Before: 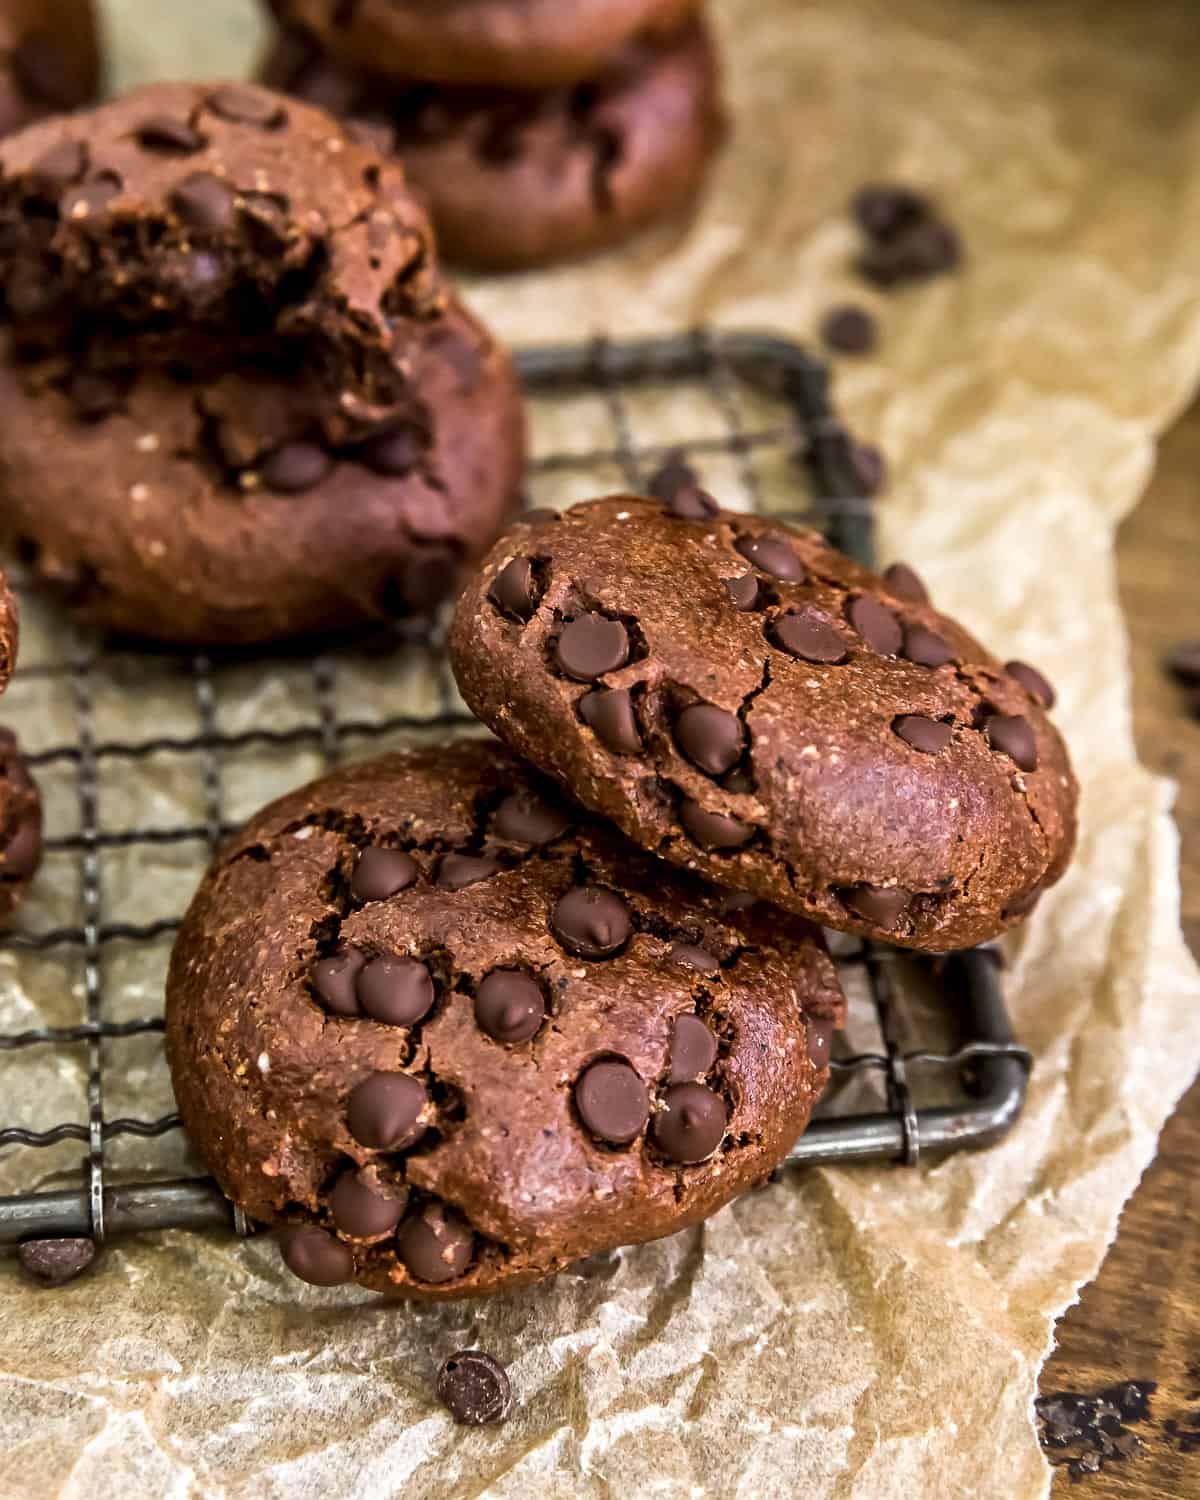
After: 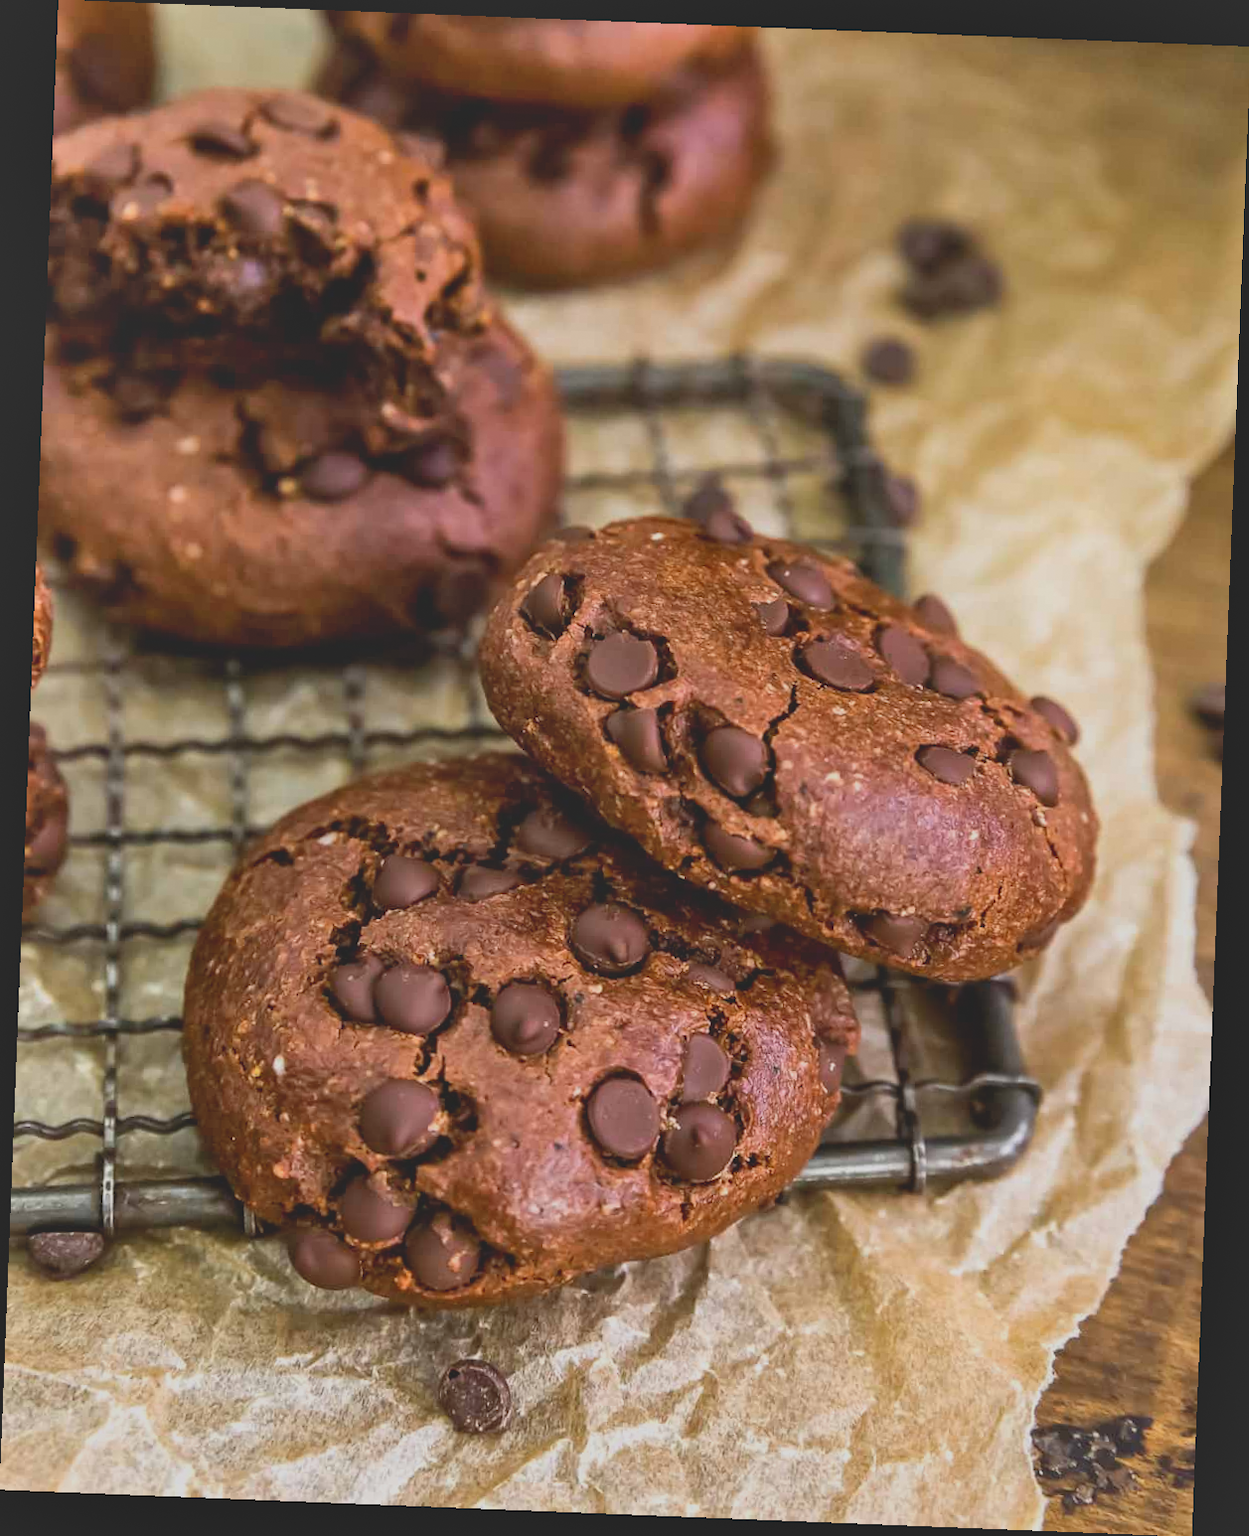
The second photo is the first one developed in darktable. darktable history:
rotate and perspective: rotation 2.27°, automatic cropping off
contrast brightness saturation: contrast -0.28
shadows and highlights: highlights 70.7, soften with gaussian
grain: coarseness 0.81 ISO, strength 1.34%, mid-tones bias 0%
